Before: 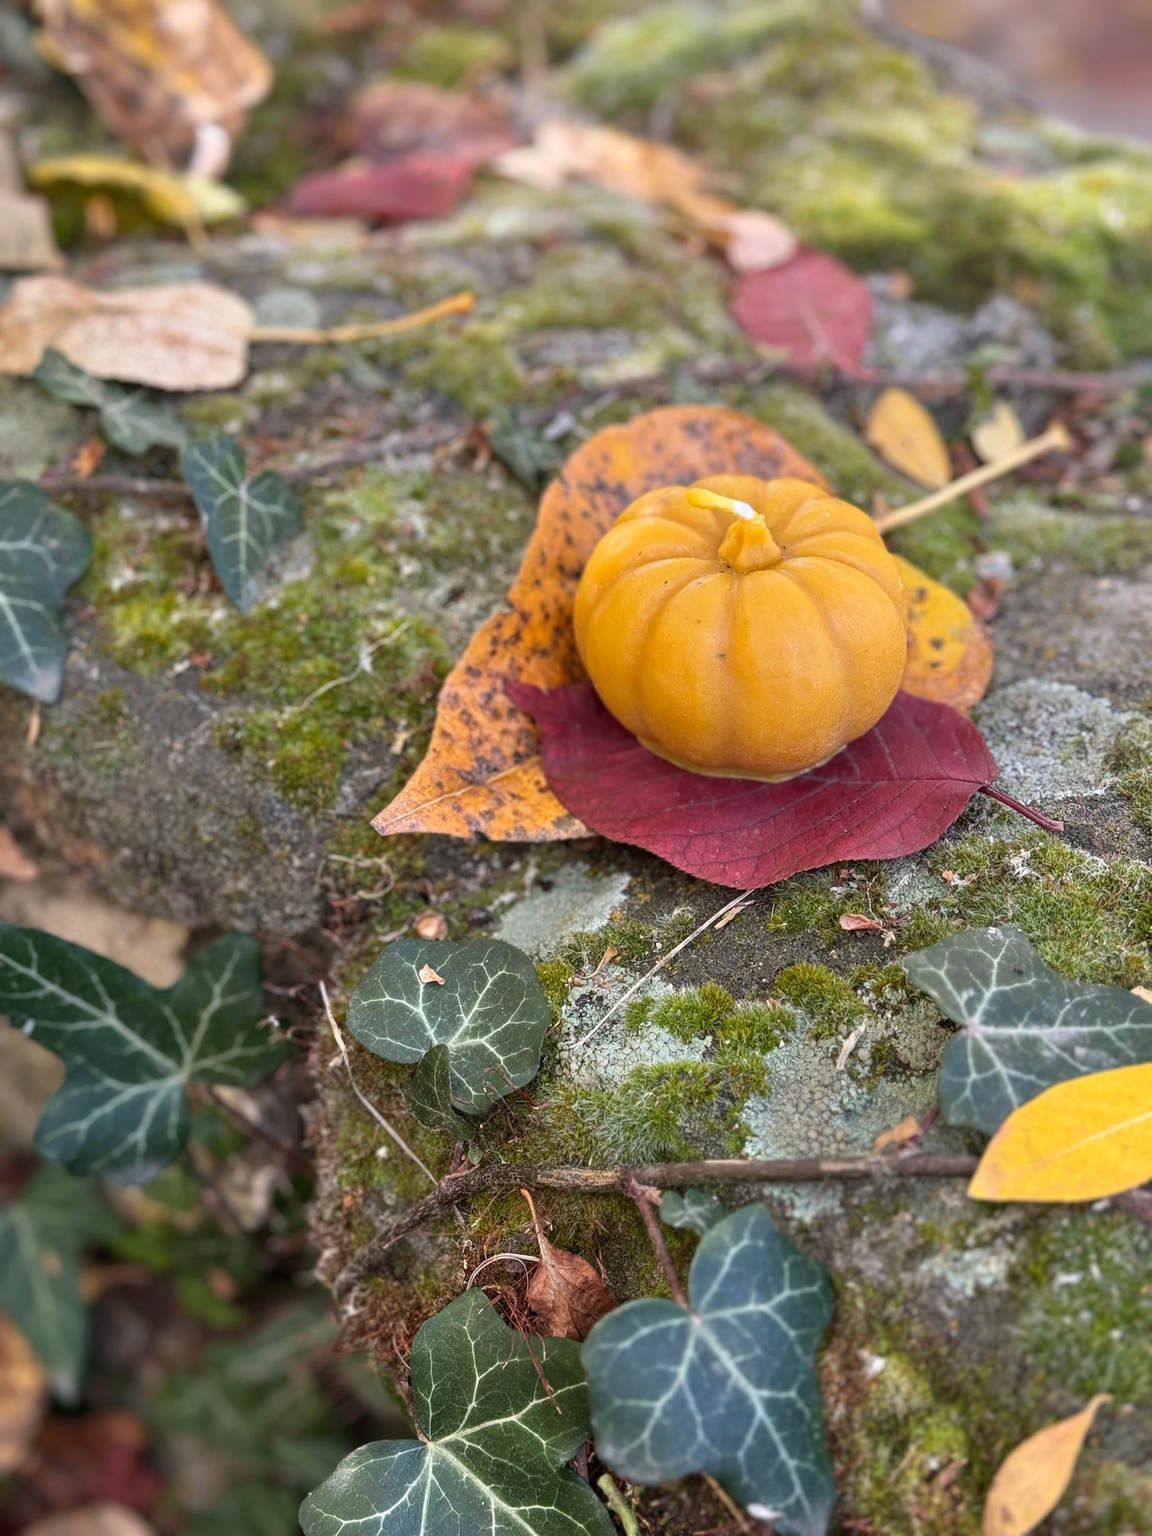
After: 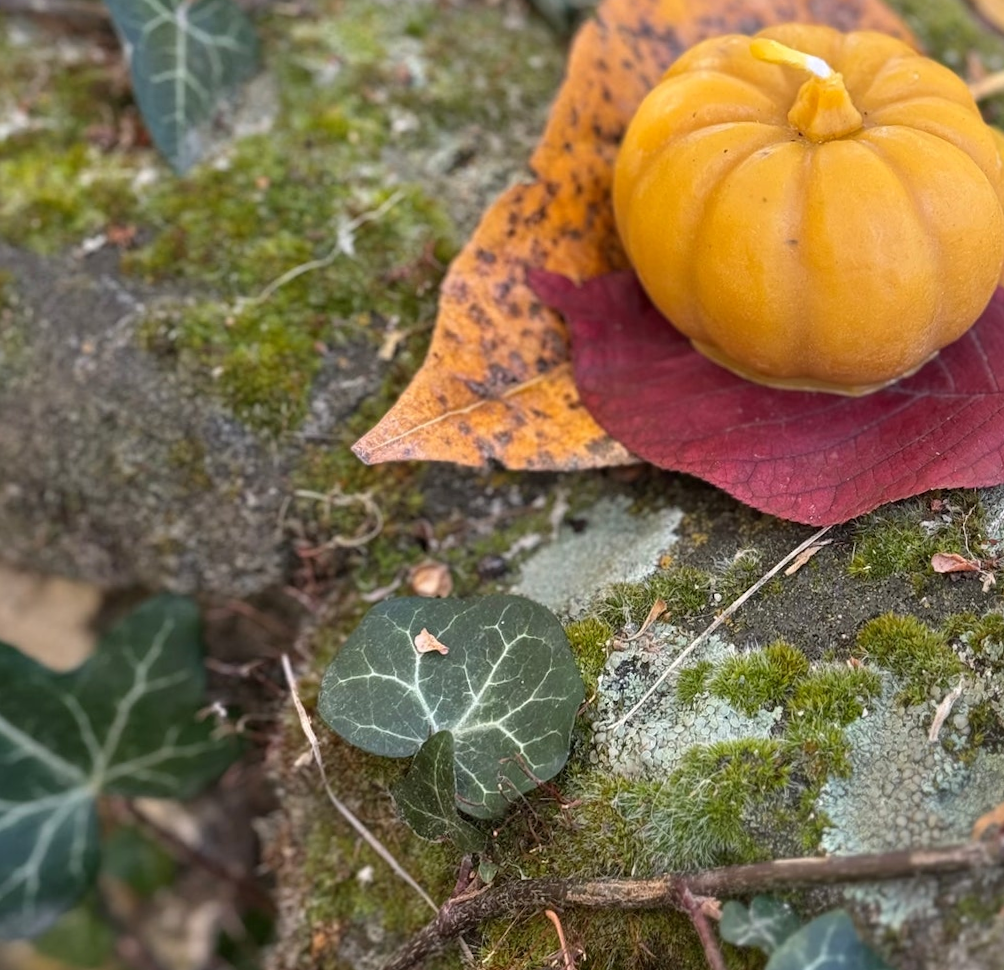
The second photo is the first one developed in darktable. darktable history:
crop: left 11.123%, top 27.61%, right 18.3%, bottom 17.034%
rotate and perspective: rotation -0.013°, lens shift (vertical) -0.027, lens shift (horizontal) 0.178, crop left 0.016, crop right 0.989, crop top 0.082, crop bottom 0.918
